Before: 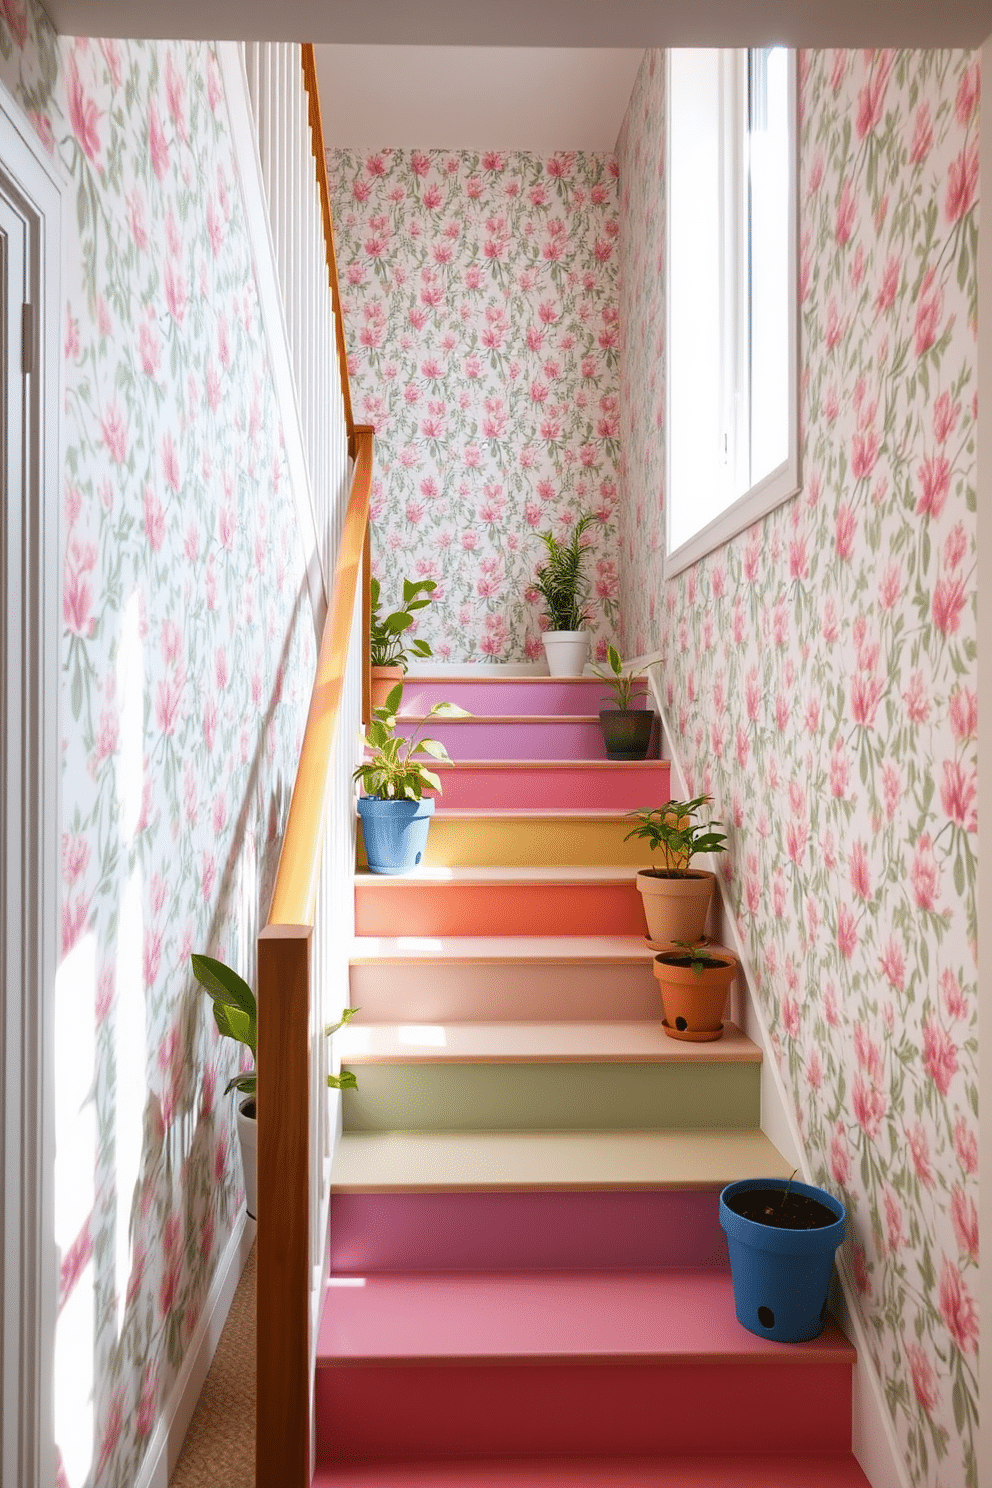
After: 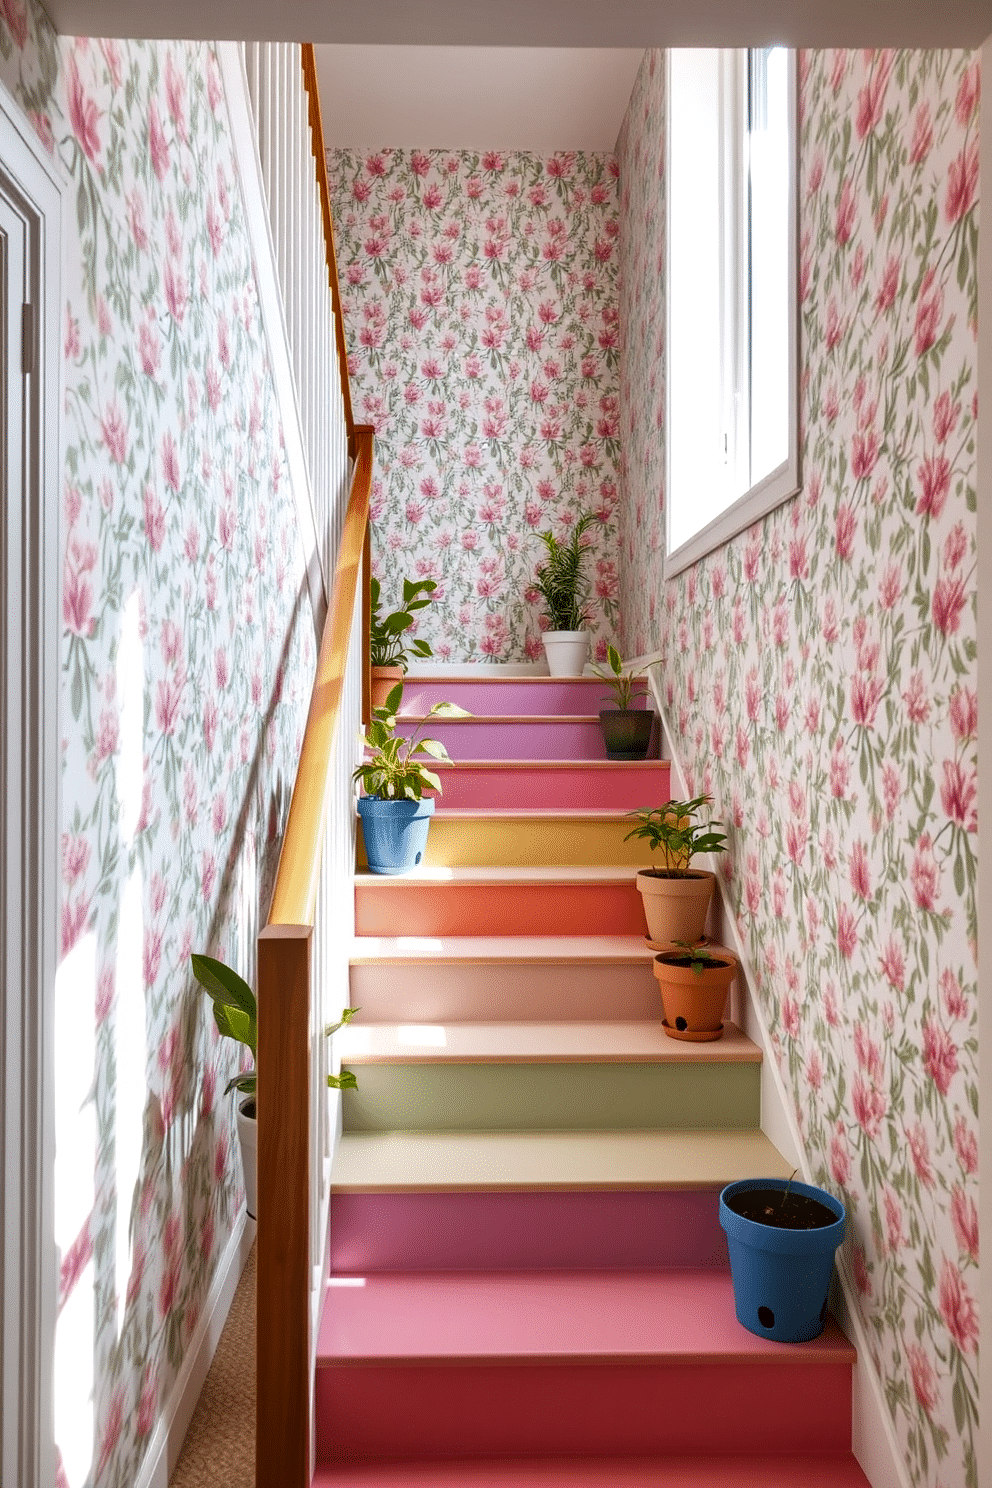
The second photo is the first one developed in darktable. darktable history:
local contrast: on, module defaults
shadows and highlights: soften with gaussian
color correction: highlights a* -0.07, highlights b* 0.088
